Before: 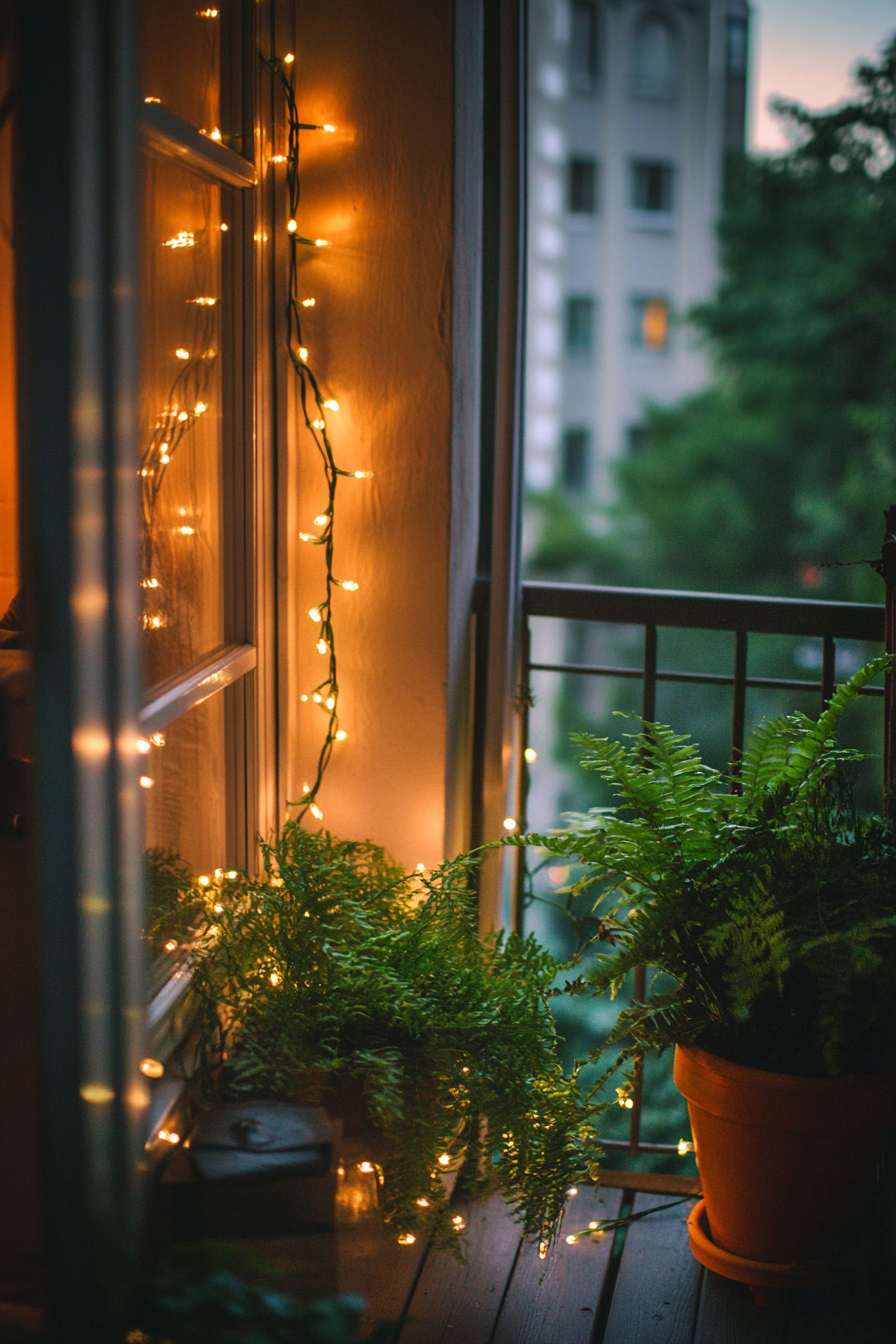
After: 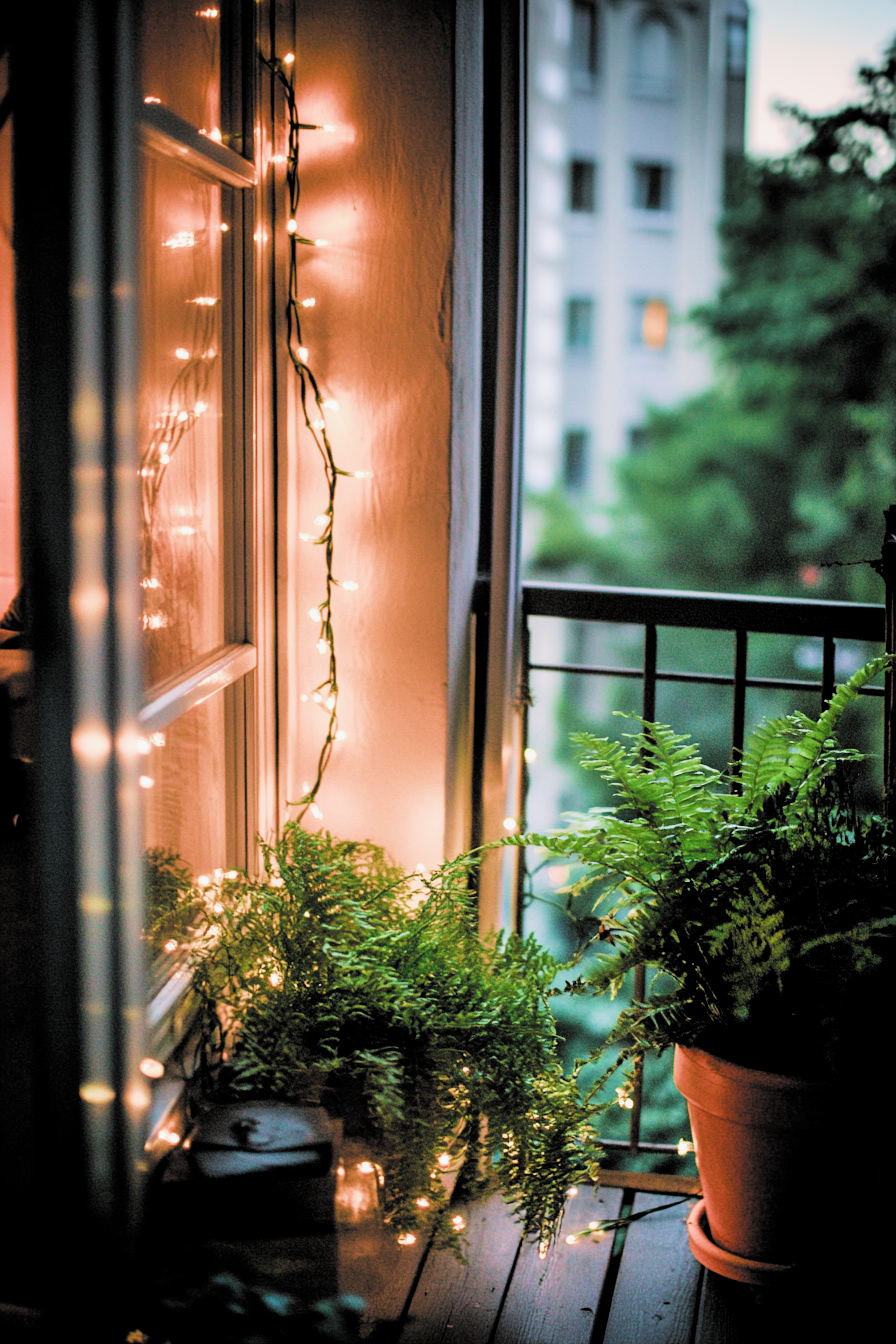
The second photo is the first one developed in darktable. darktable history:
exposure: black level correction 0, exposure 1.45 EV, compensate highlight preservation false
filmic rgb: black relative exposure -2.76 EV, white relative exposure 4.56 EV, threshold 2.97 EV, hardness 1.76, contrast 1.244, color science v4 (2020), contrast in shadows soft, contrast in highlights soft, enable highlight reconstruction true
